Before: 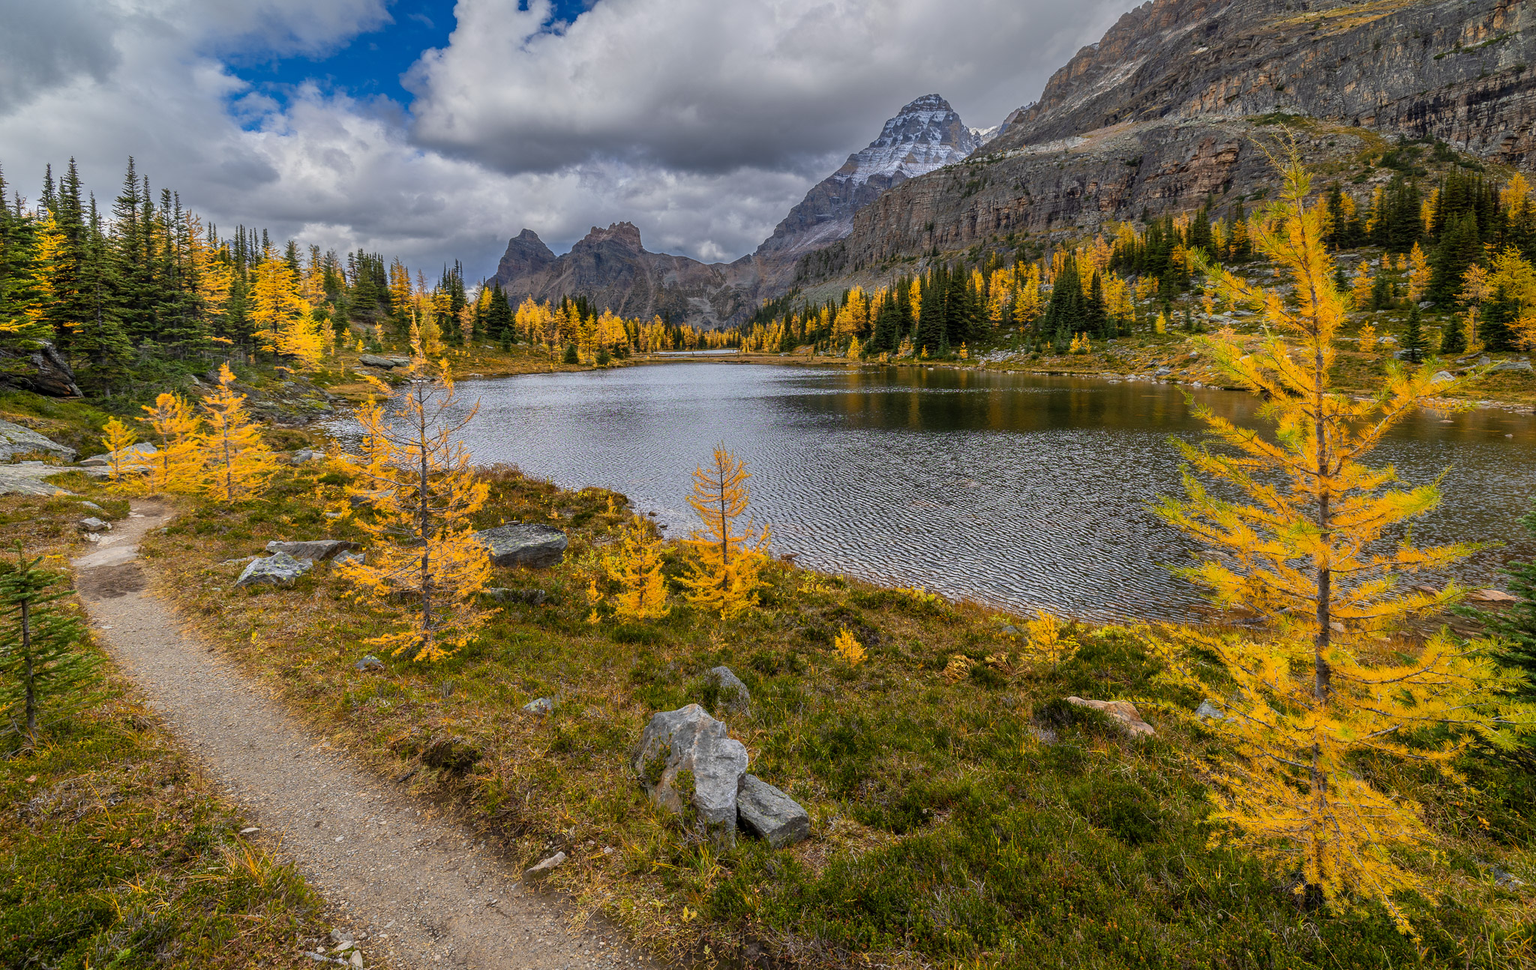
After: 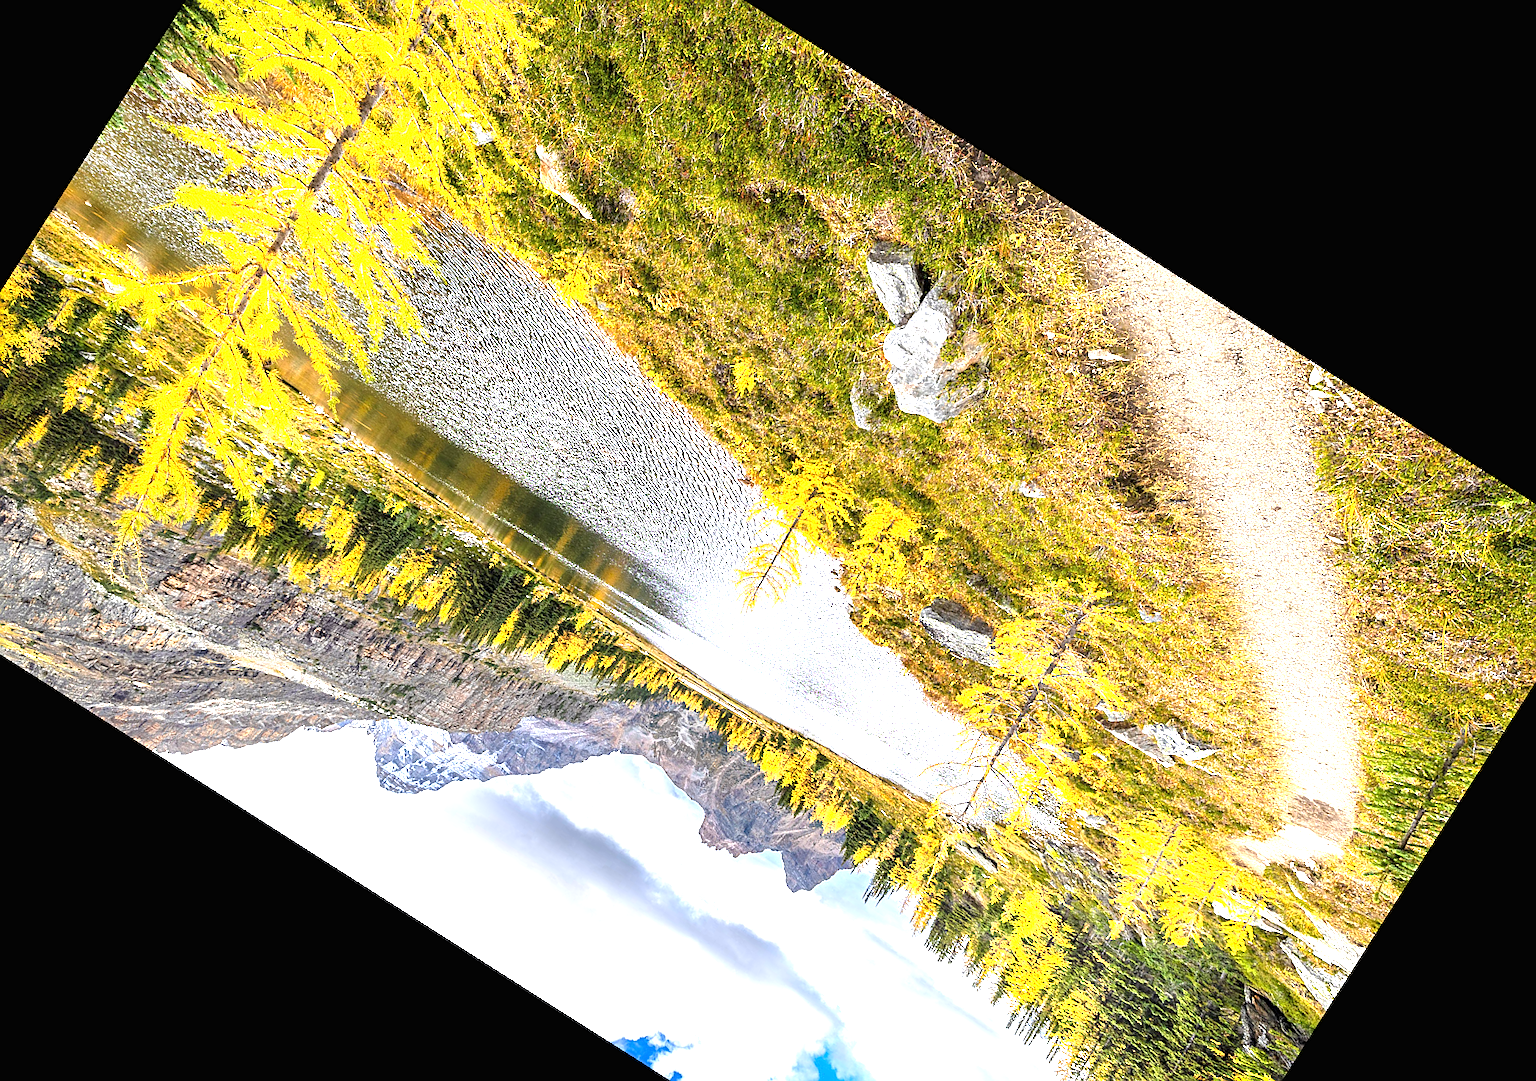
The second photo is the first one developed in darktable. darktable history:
crop and rotate: angle 147.53°, left 9.204%, top 15.661%, right 4.434%, bottom 17.099%
exposure: black level correction 0, exposure 0.699 EV, compensate exposure bias true, compensate highlight preservation false
sharpen: on, module defaults
